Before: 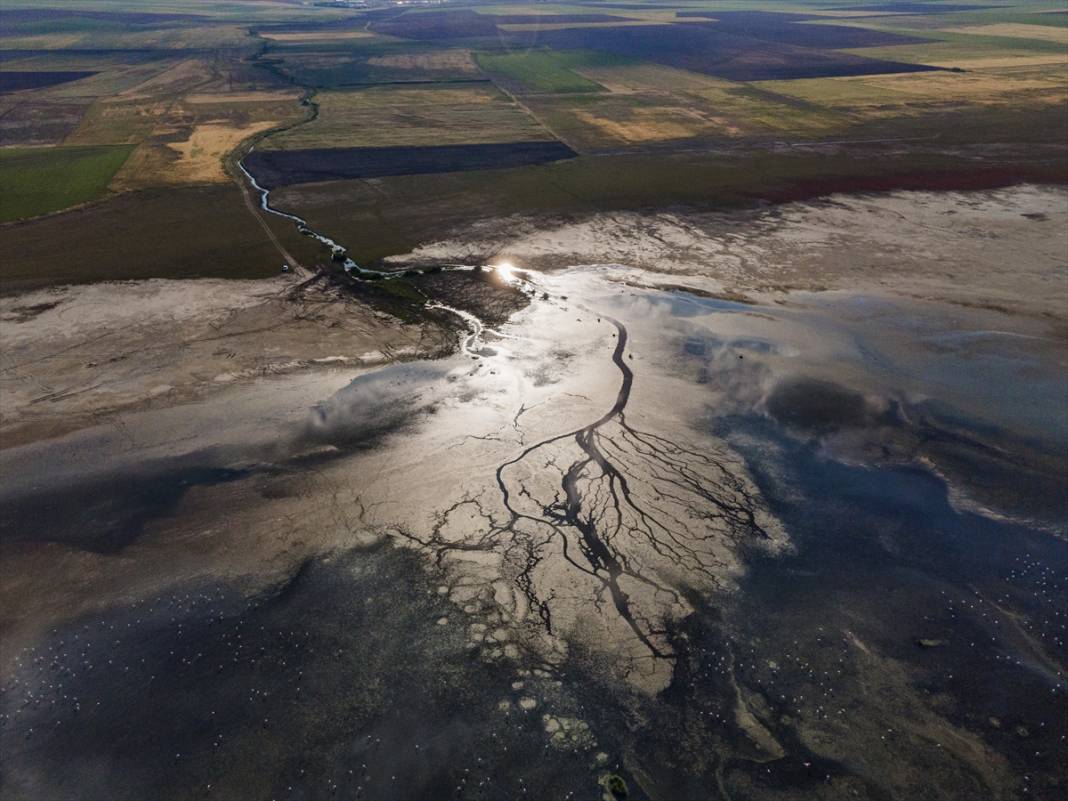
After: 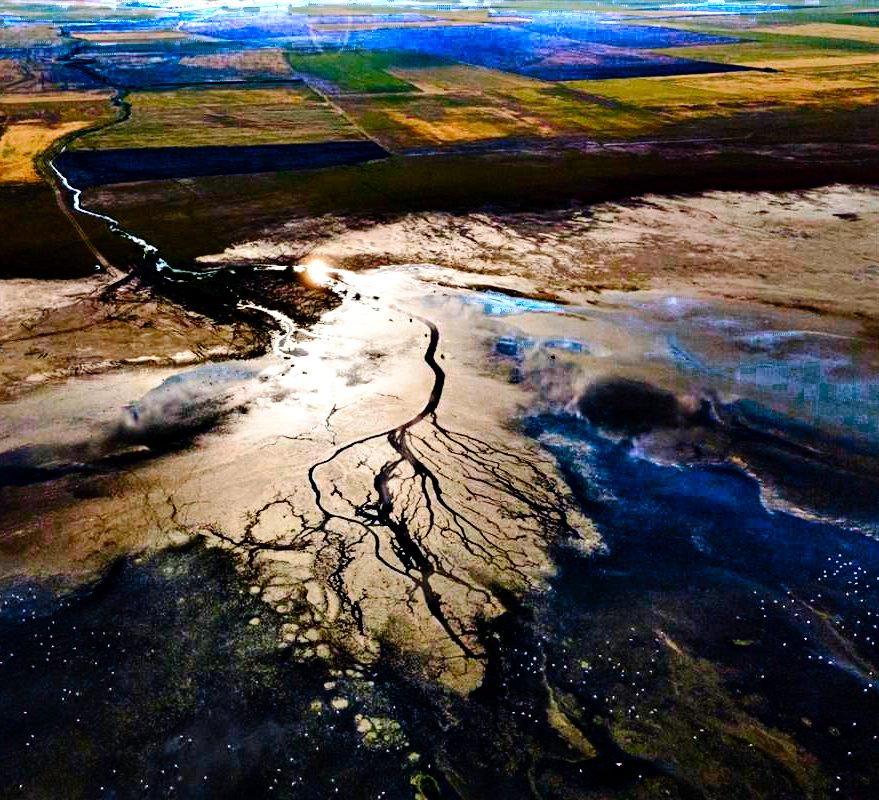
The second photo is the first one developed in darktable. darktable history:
crop: left 17.647%, bottom 0.022%
tone curve: curves: ch0 [(0, 0) (0.003, 0) (0.011, 0.001) (0.025, 0.003) (0.044, 0.005) (0.069, 0.012) (0.1, 0.023) (0.136, 0.039) (0.177, 0.088) (0.224, 0.15) (0.277, 0.24) (0.335, 0.337) (0.399, 0.437) (0.468, 0.535) (0.543, 0.629) (0.623, 0.71) (0.709, 0.782) (0.801, 0.856) (0.898, 0.94) (1, 1)], preserve colors none
tone equalizer: -8 EV -0.379 EV, -7 EV -0.418 EV, -6 EV -0.344 EV, -5 EV -0.256 EV, -3 EV 0.207 EV, -2 EV 0.348 EV, -1 EV 0.366 EV, +0 EV 0.418 EV, edges refinement/feathering 500, mask exposure compensation -1.57 EV, preserve details no
contrast equalizer: octaves 7, y [[0.6 ×6], [0.55 ×6], [0 ×6], [0 ×6], [0 ×6]]
color correction: highlights b* 0.035, saturation 2.11
color zones: curves: ch0 [(0.203, 0.433) (0.607, 0.517) (0.697, 0.696) (0.705, 0.897)]
